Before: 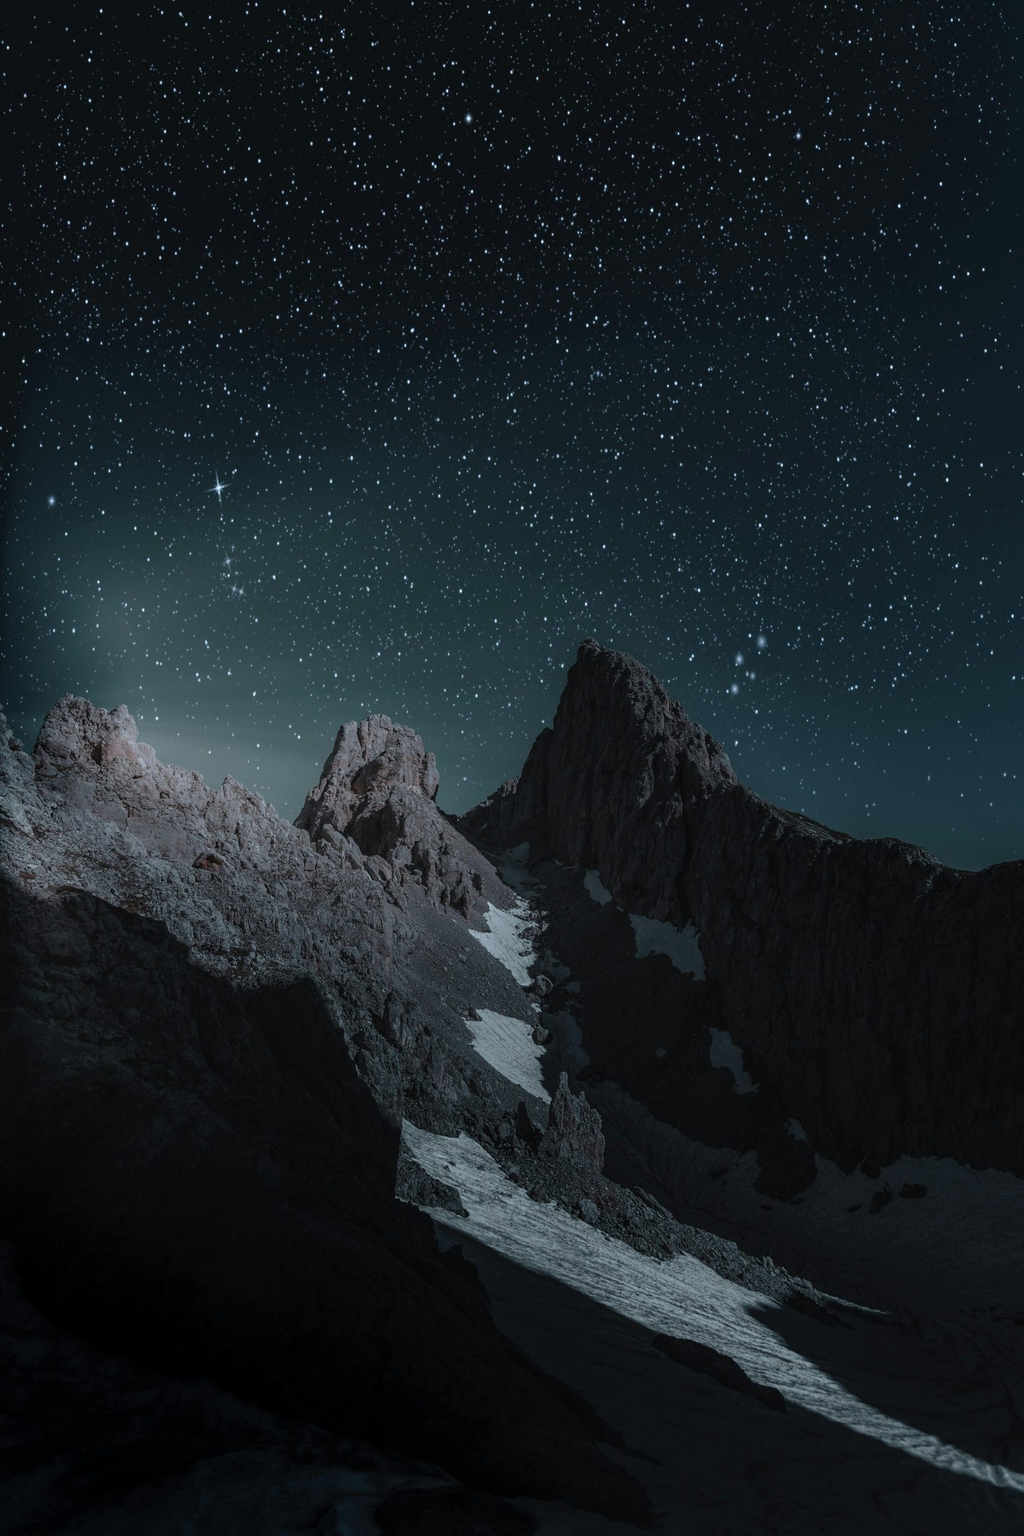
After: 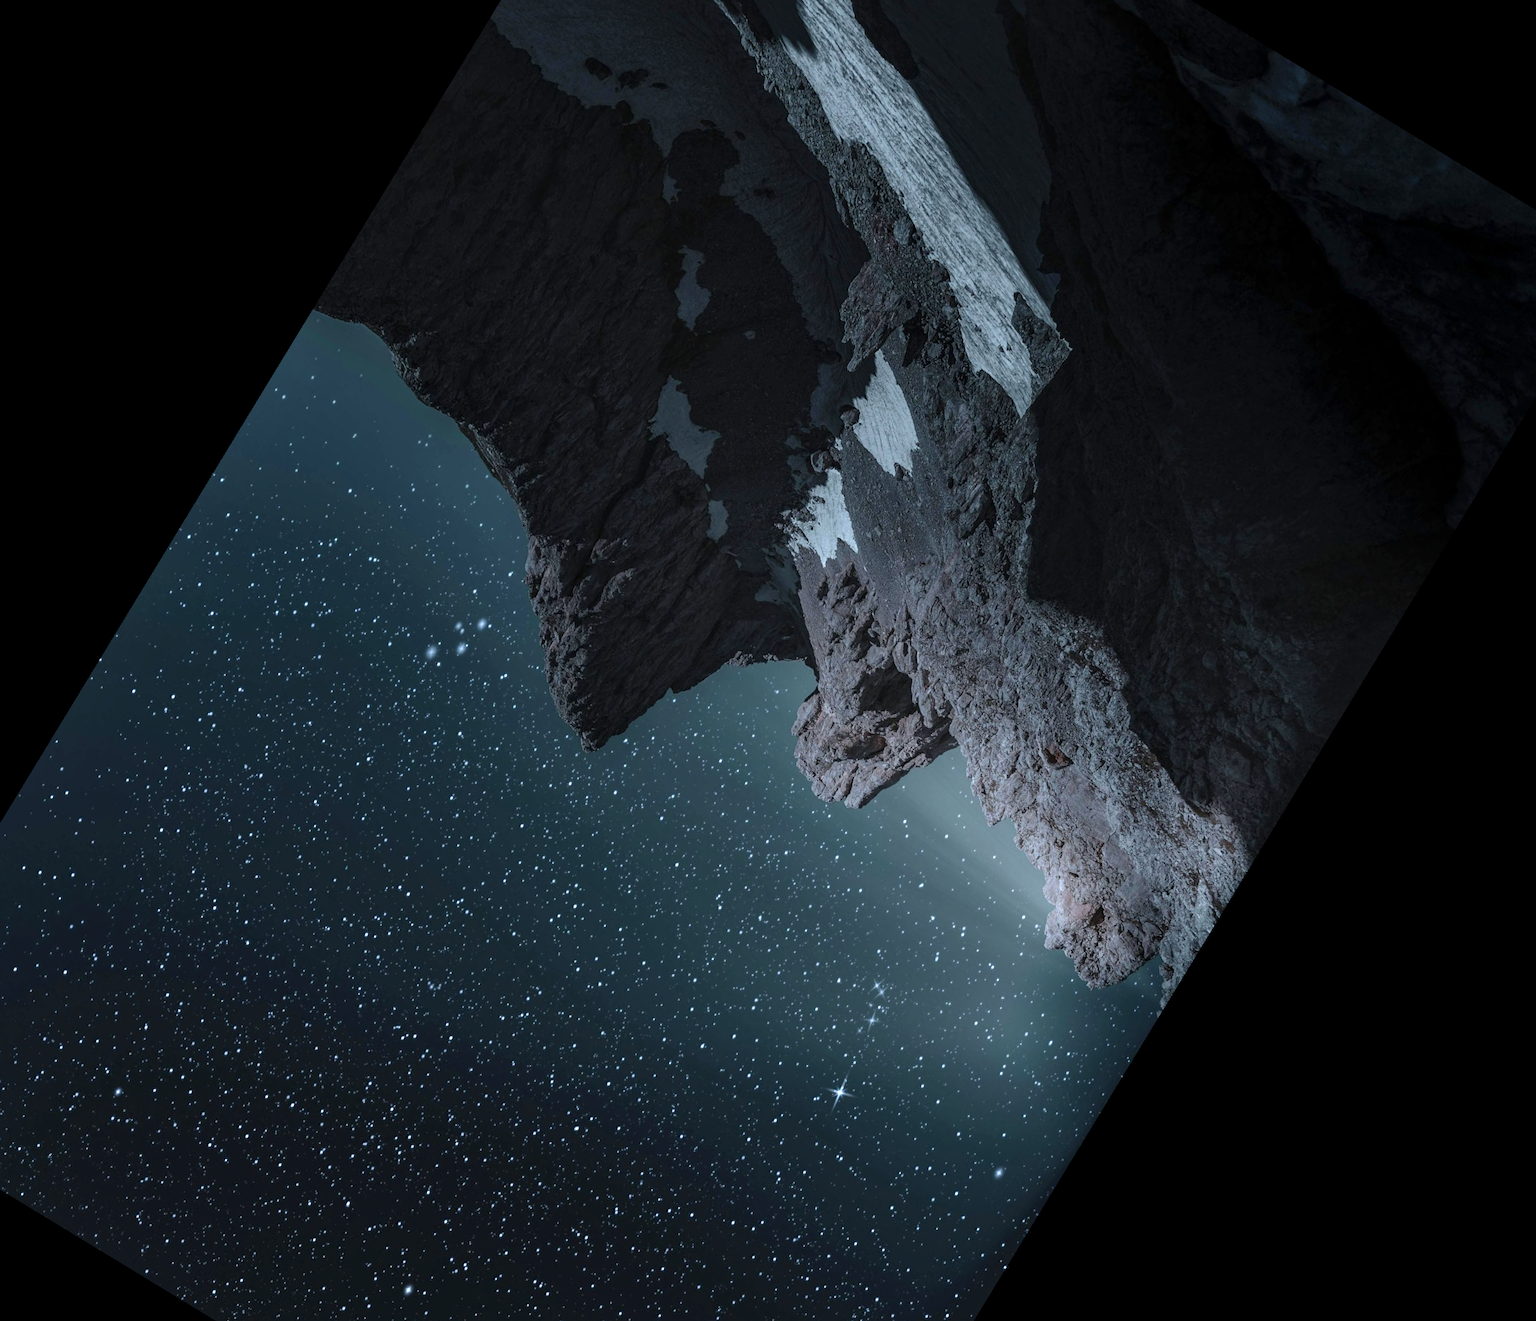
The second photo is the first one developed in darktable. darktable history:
crop and rotate: angle 148.68°, left 9.111%, top 15.603%, right 4.588%, bottom 17.041%
local contrast: mode bilateral grid, contrast 20, coarseness 50, detail 120%, midtone range 0.2
exposure: exposure 0.6 EV, compensate highlight preservation false
white balance: red 0.967, blue 1.049
